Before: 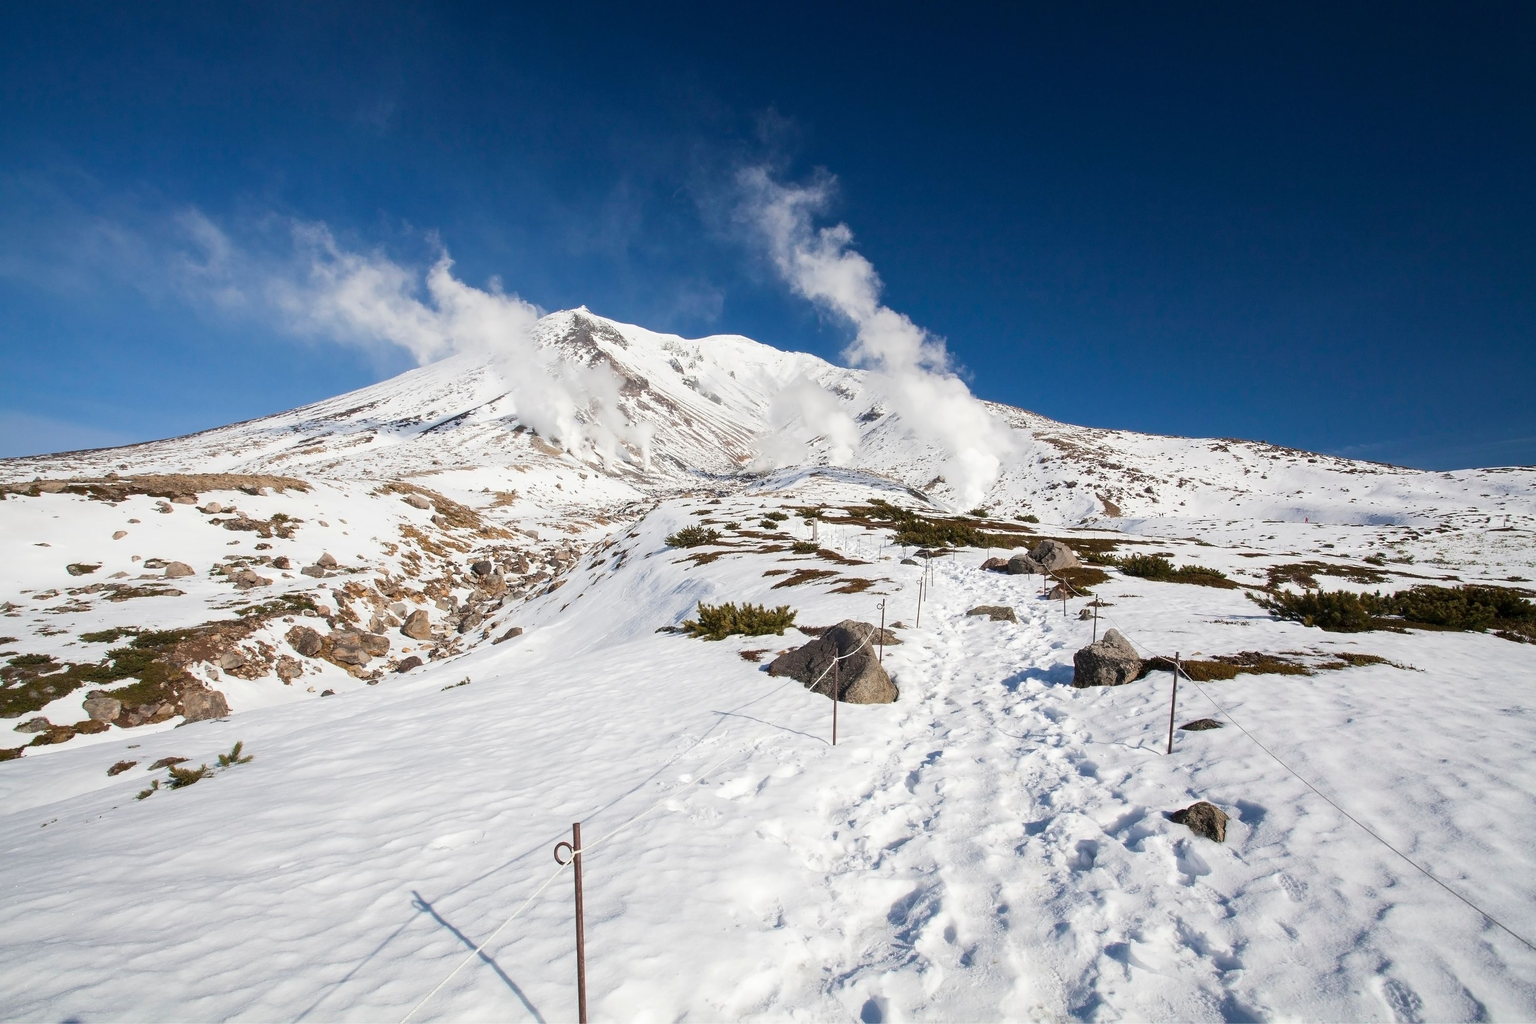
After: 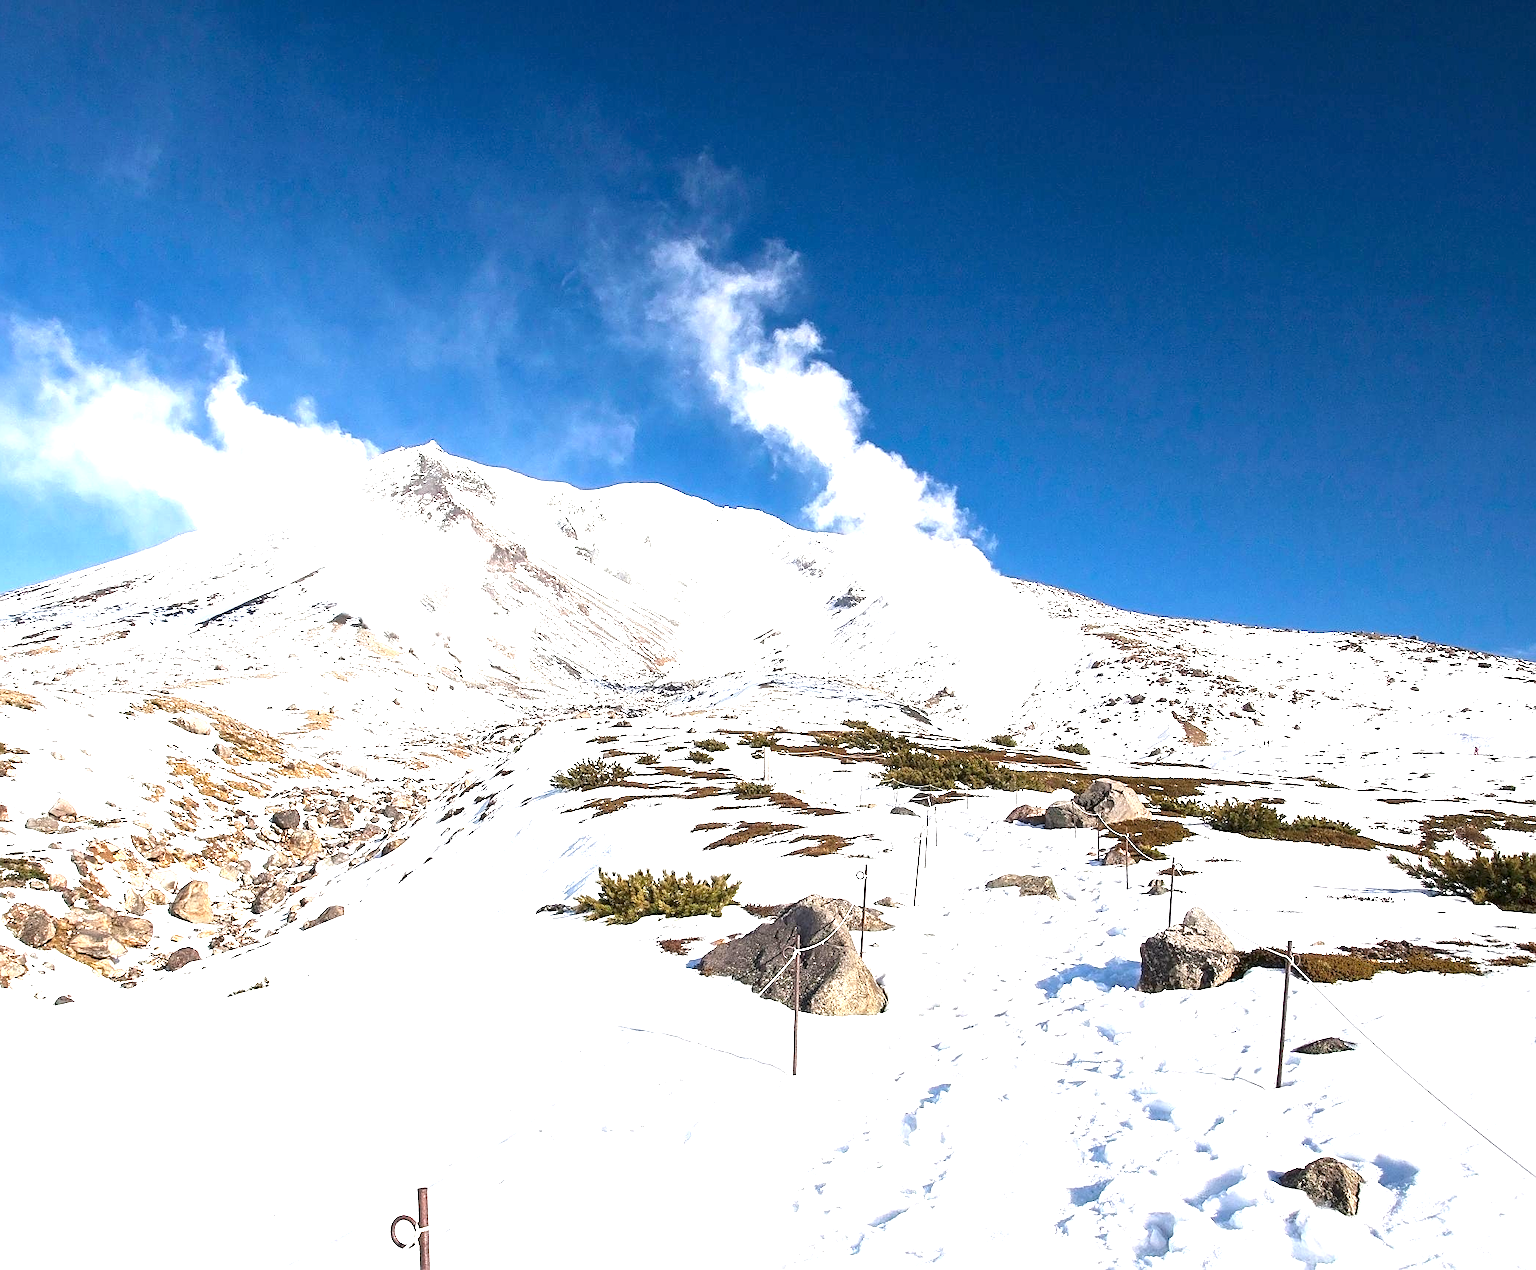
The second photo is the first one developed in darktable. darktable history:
color balance rgb: on, module defaults
exposure: exposure 1.5 EV, compensate highlight preservation false
crop: left 18.479%, right 12.2%, bottom 13.971%
sharpen: on, module defaults
local contrast: mode bilateral grid, contrast 20, coarseness 50, detail 120%, midtone range 0.2
